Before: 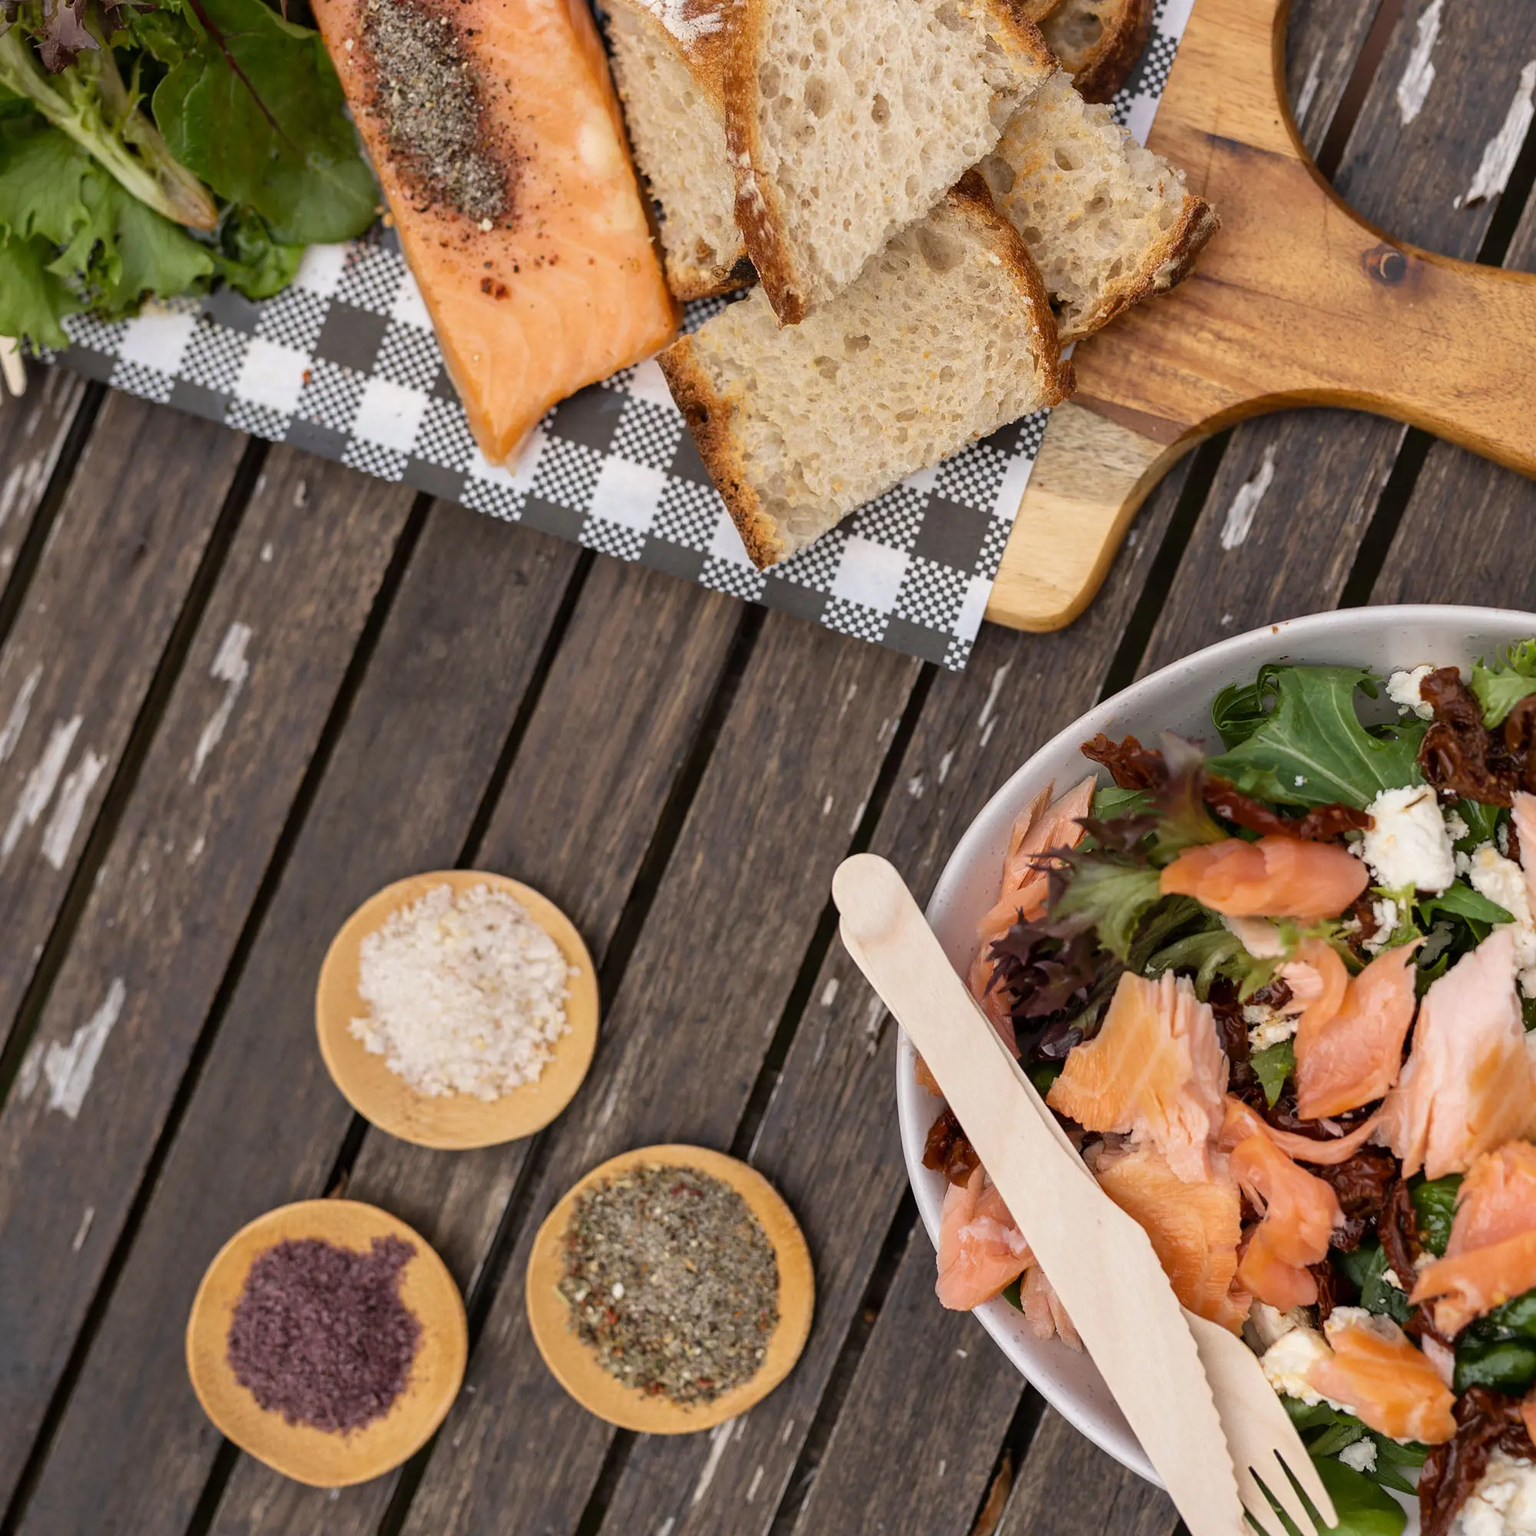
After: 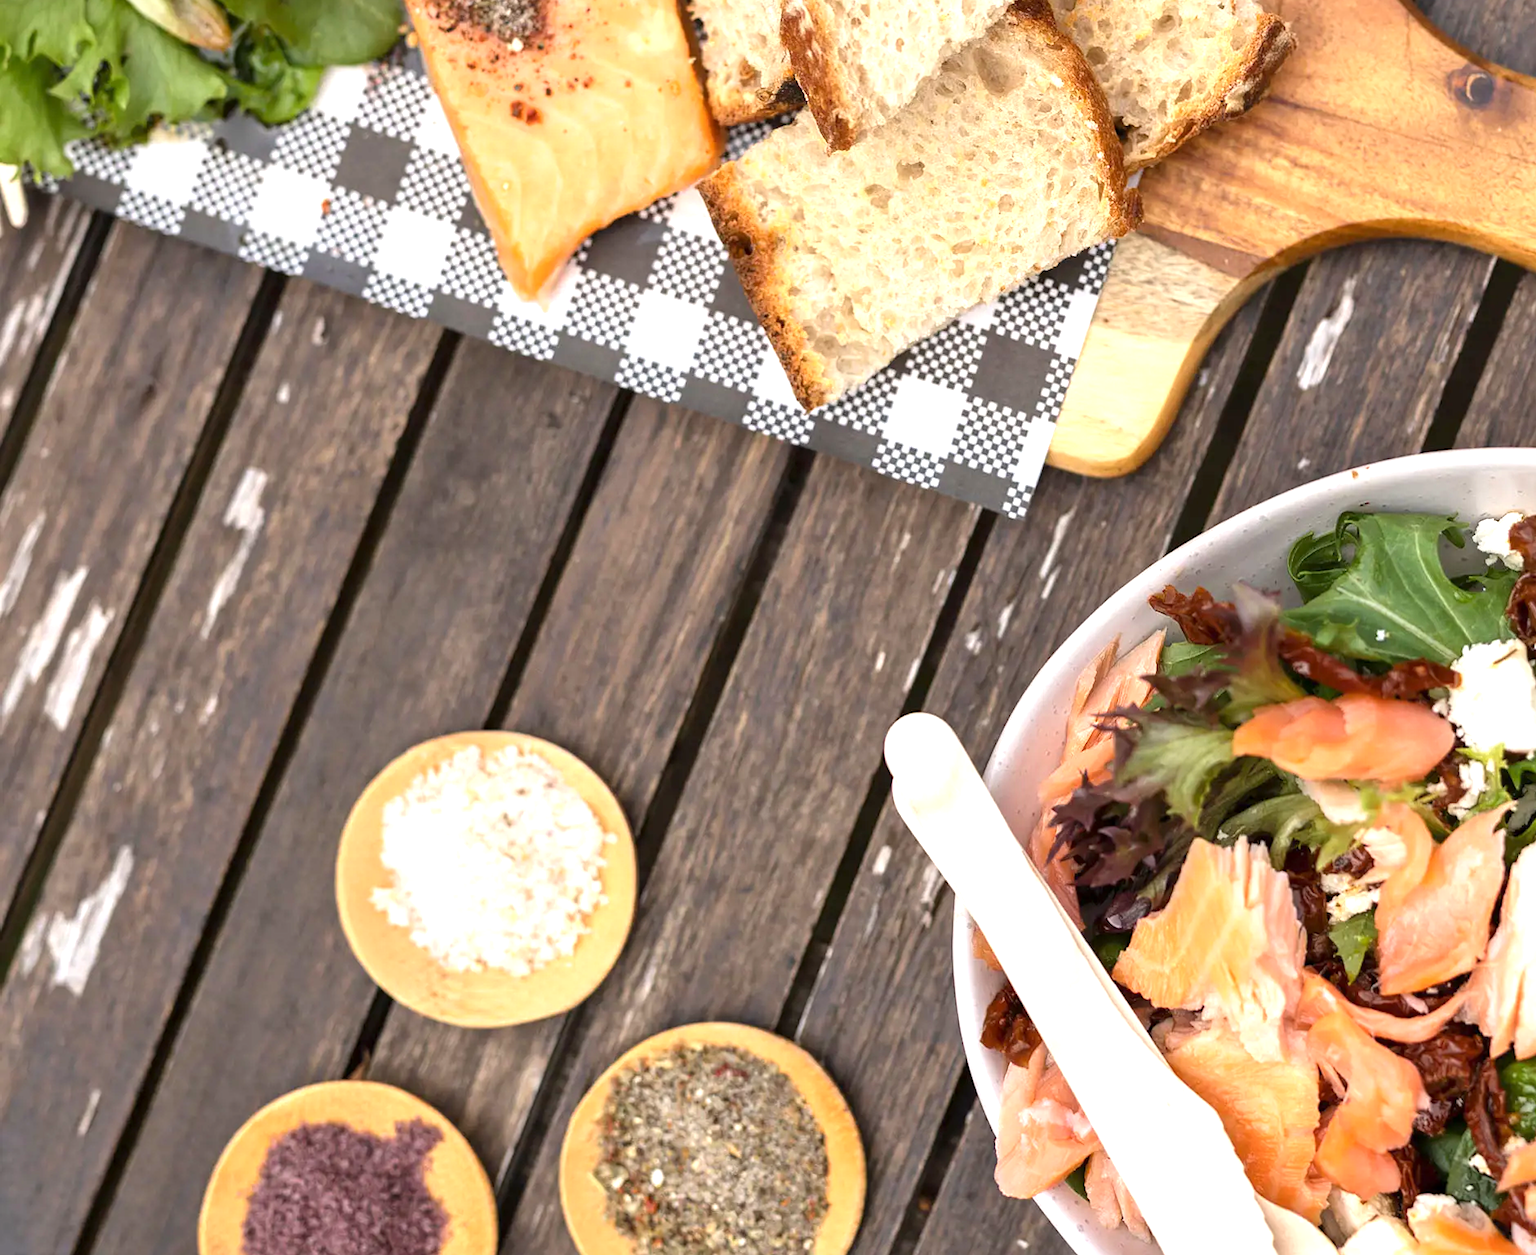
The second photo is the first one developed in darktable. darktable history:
crop and rotate: angle 0.043°, top 11.914%, right 5.797%, bottom 11.093%
exposure: exposure 1 EV, compensate highlight preservation false
